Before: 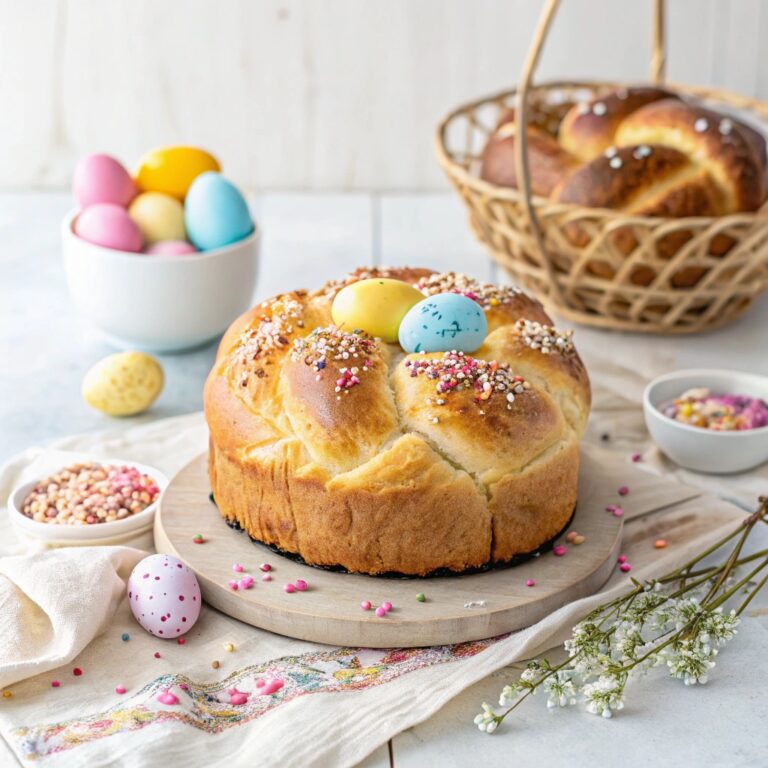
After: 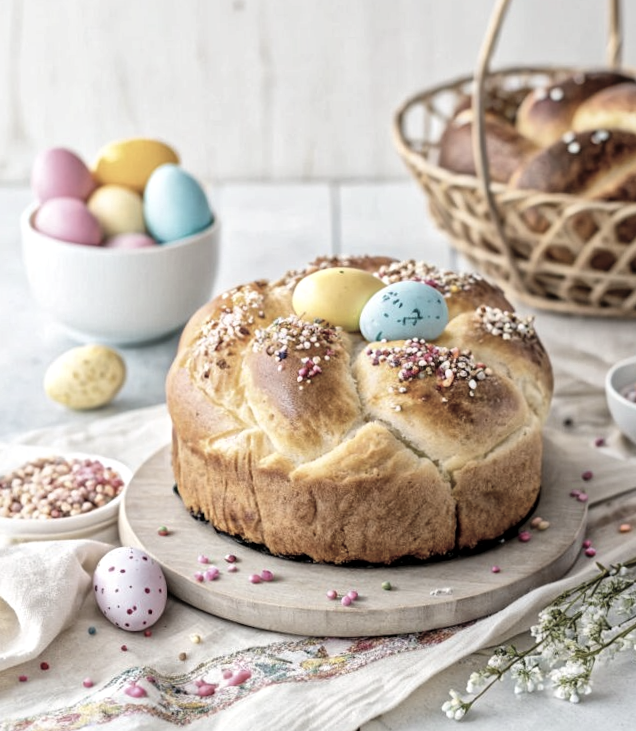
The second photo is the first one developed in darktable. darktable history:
exposure: exposure -2.446 EV, compensate highlight preservation false
crop and rotate: angle 1°, left 4.281%, top 0.642%, right 11.383%, bottom 2.486%
global tonemap: drago (1, 100), detail 1
